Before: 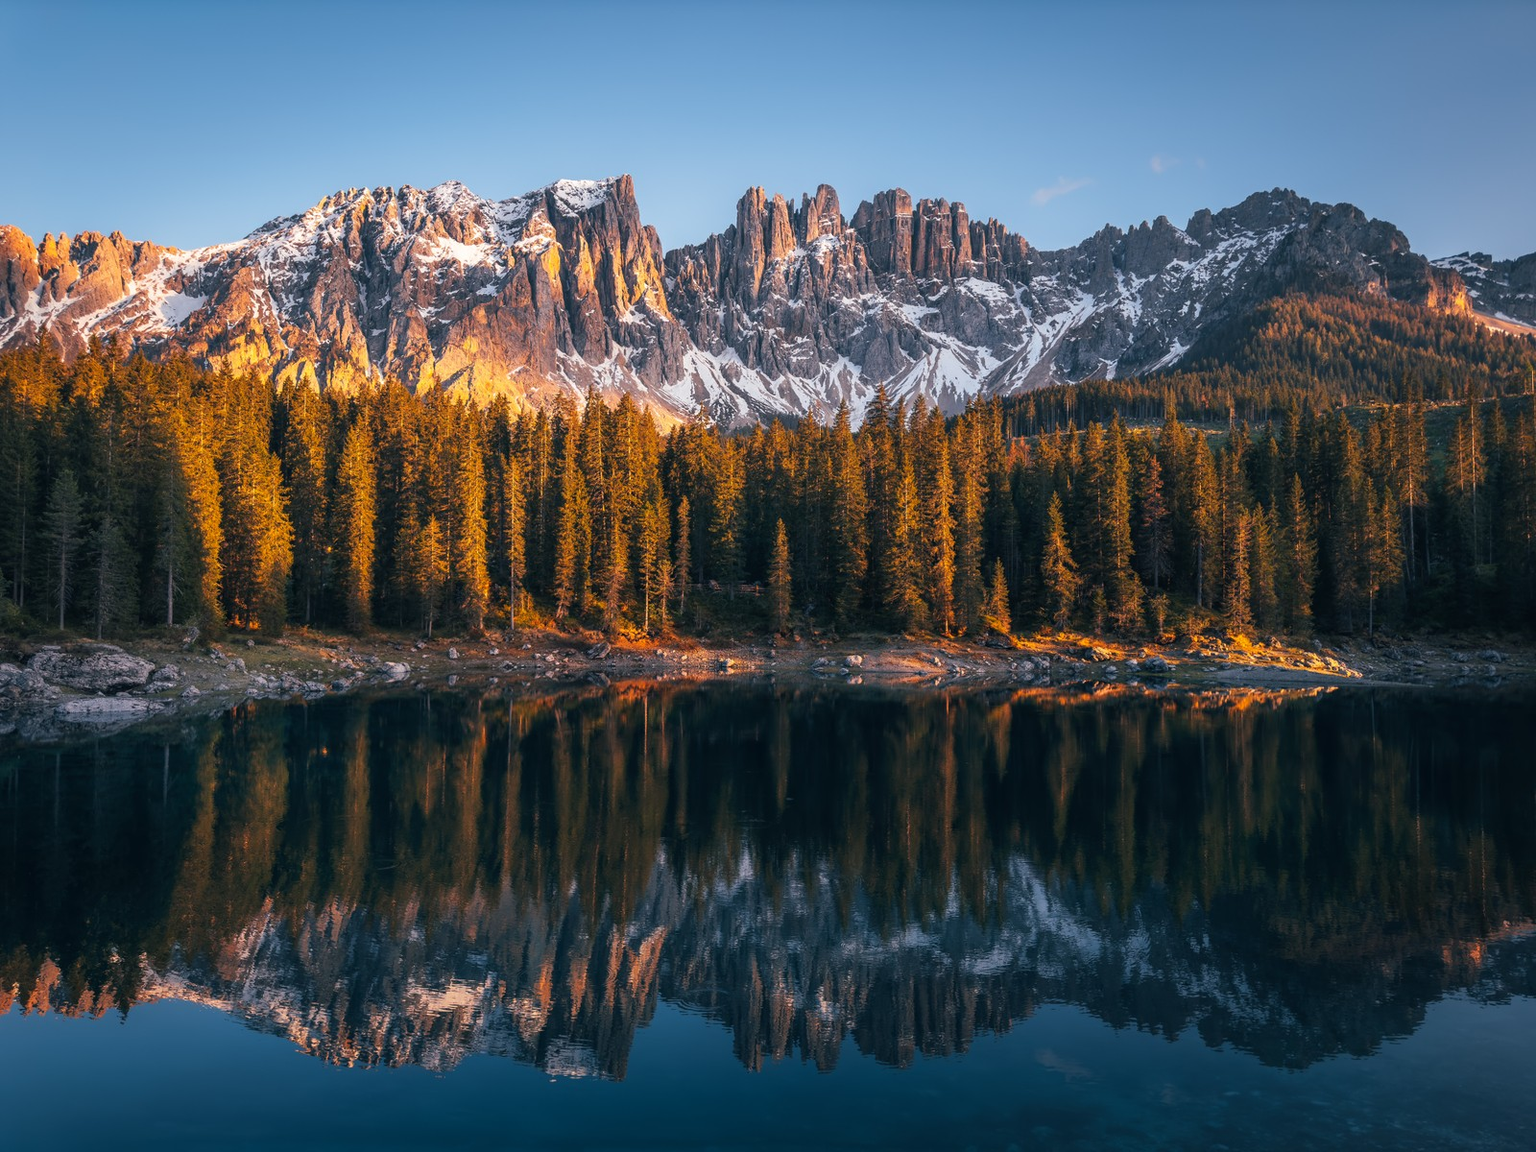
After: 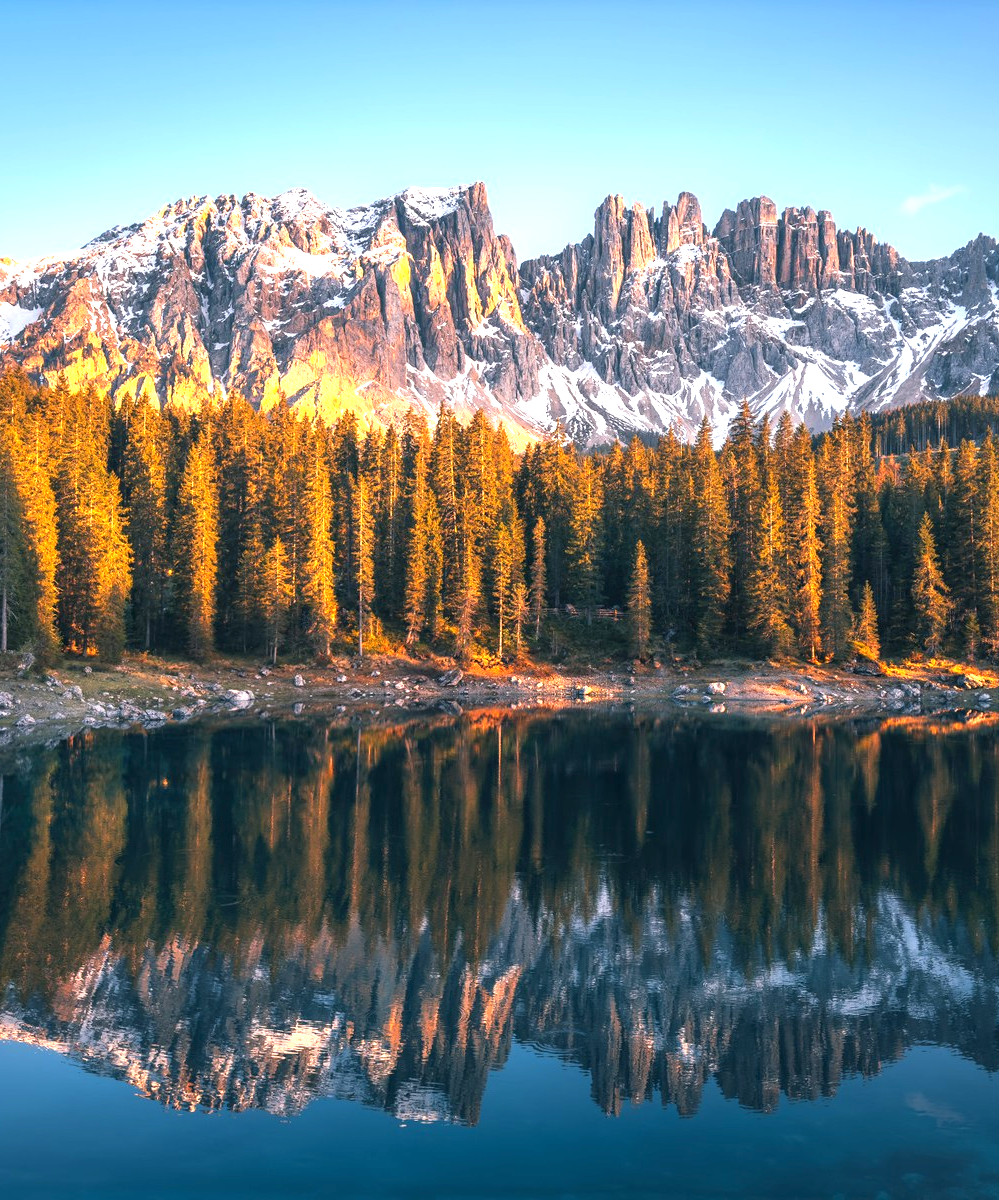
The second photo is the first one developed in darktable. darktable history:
crop: left 10.846%, right 26.442%
exposure: exposure 1.154 EV, compensate highlight preservation false
tone equalizer: on, module defaults
